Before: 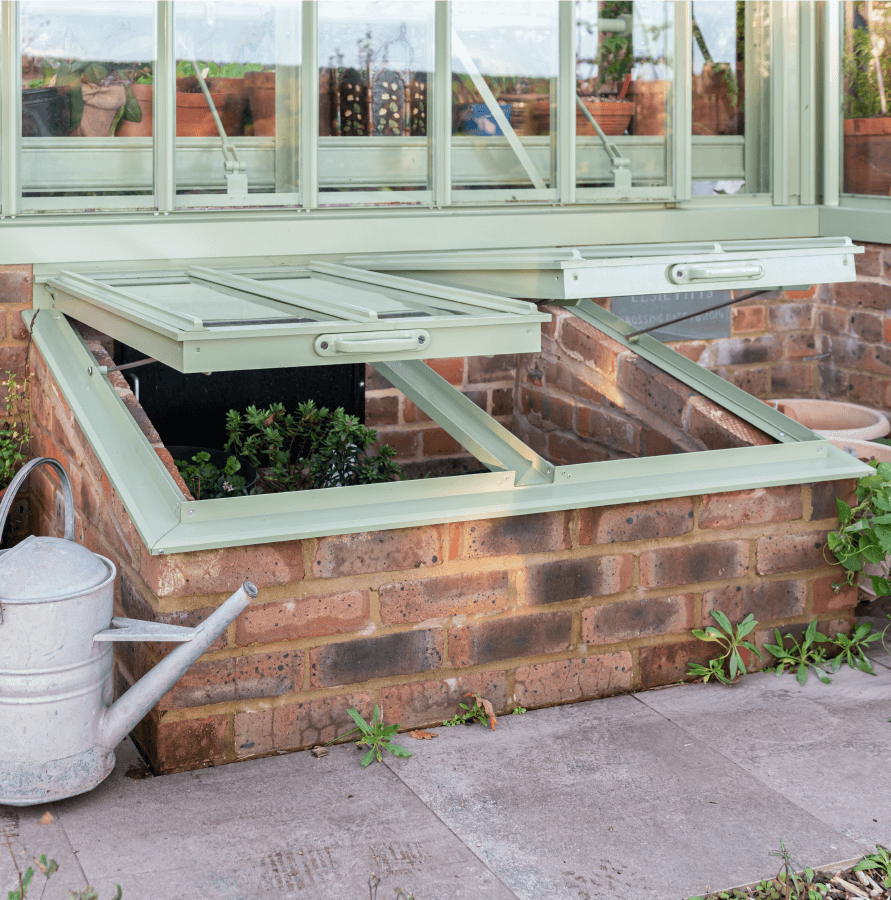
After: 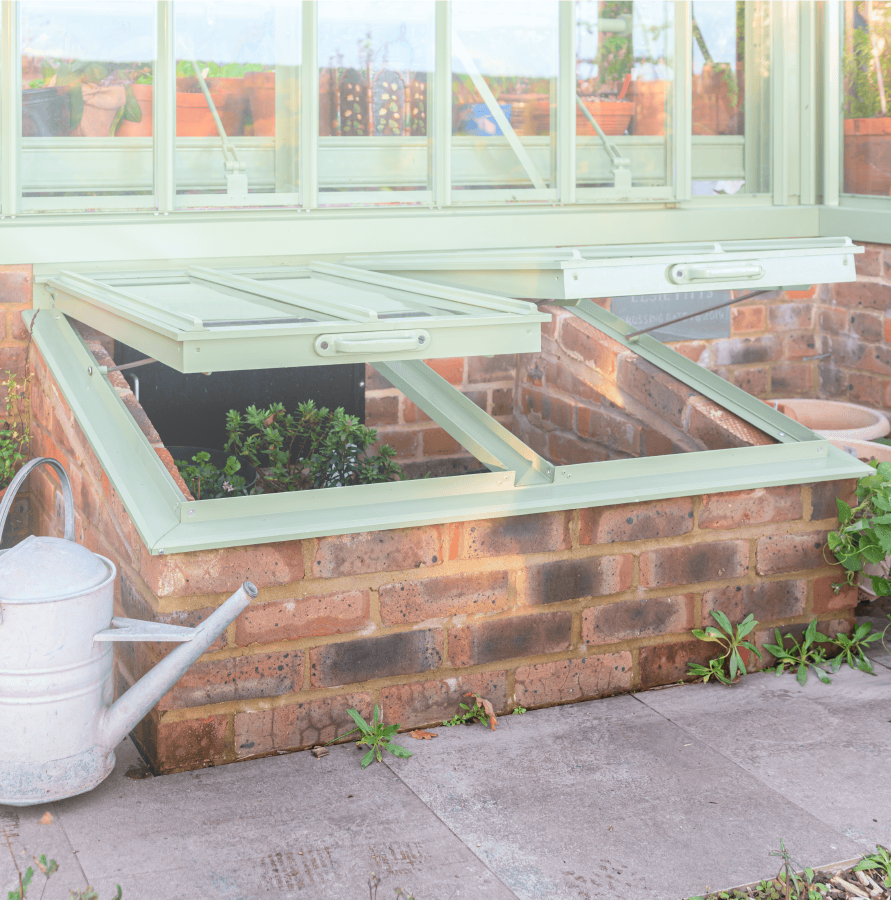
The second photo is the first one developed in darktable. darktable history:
rotate and perspective: automatic cropping original format, crop left 0, crop top 0
bloom: threshold 82.5%, strength 16.25%
color correction: highlights a* -0.137, highlights b* 0.137
